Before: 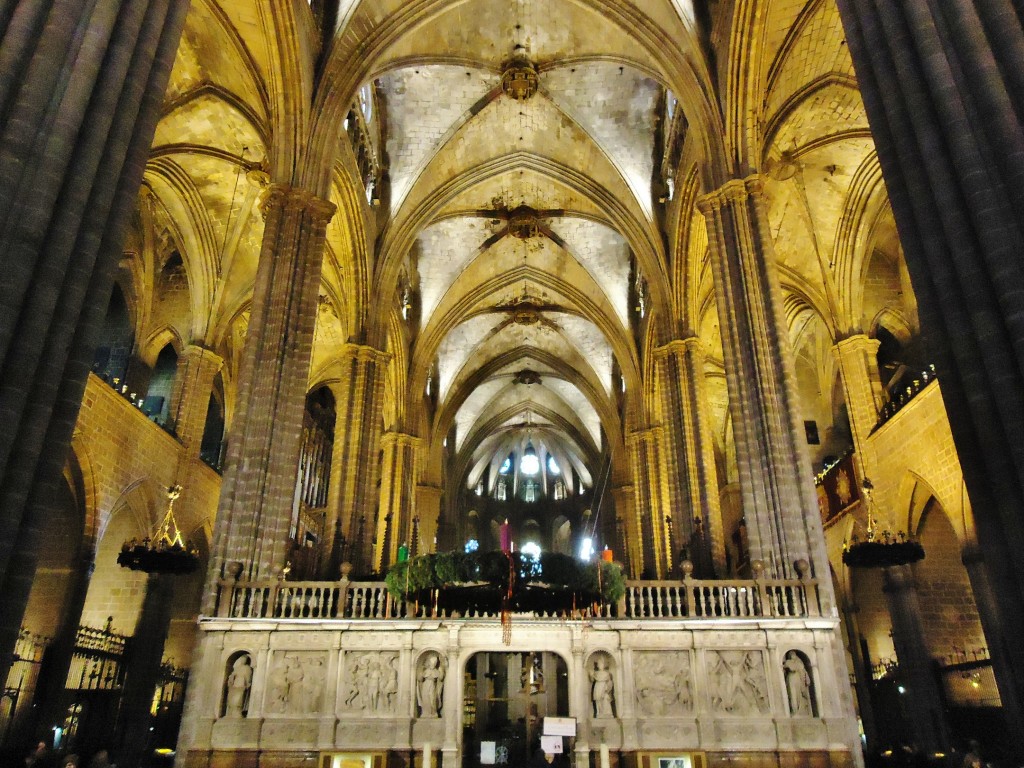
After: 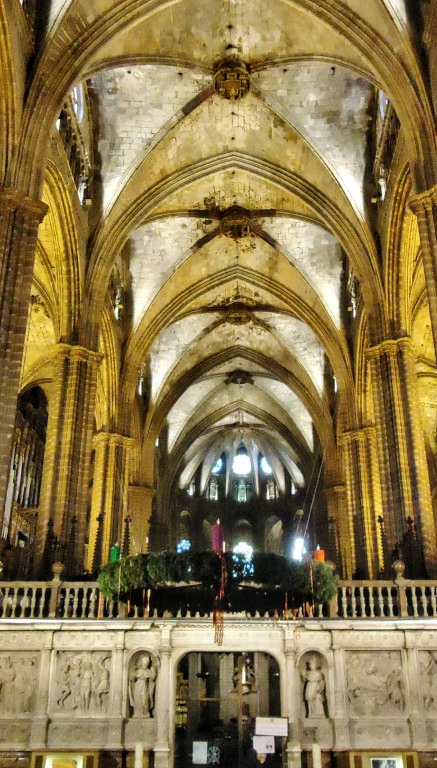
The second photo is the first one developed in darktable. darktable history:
local contrast: detail 130%
crop: left 28.153%, right 29.151%
